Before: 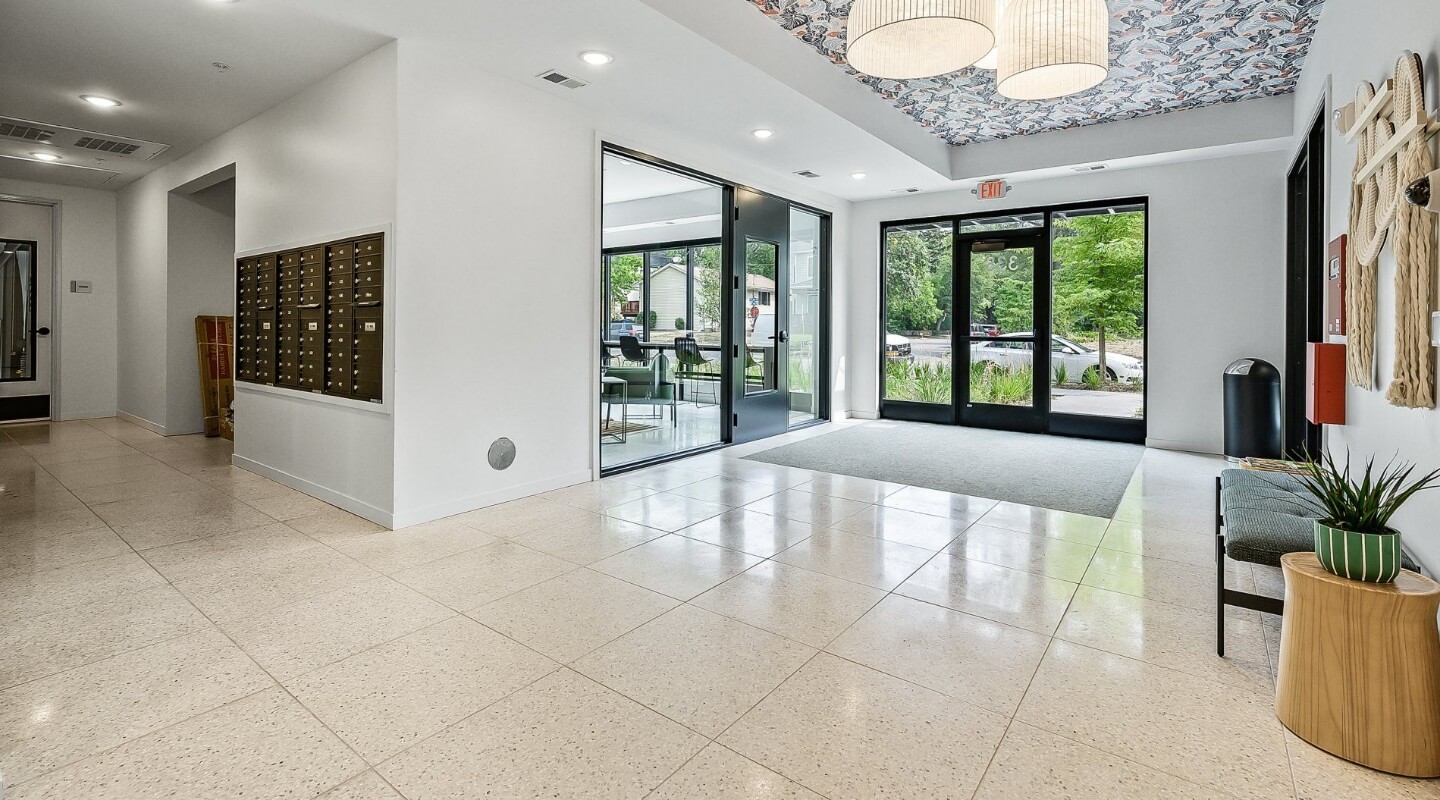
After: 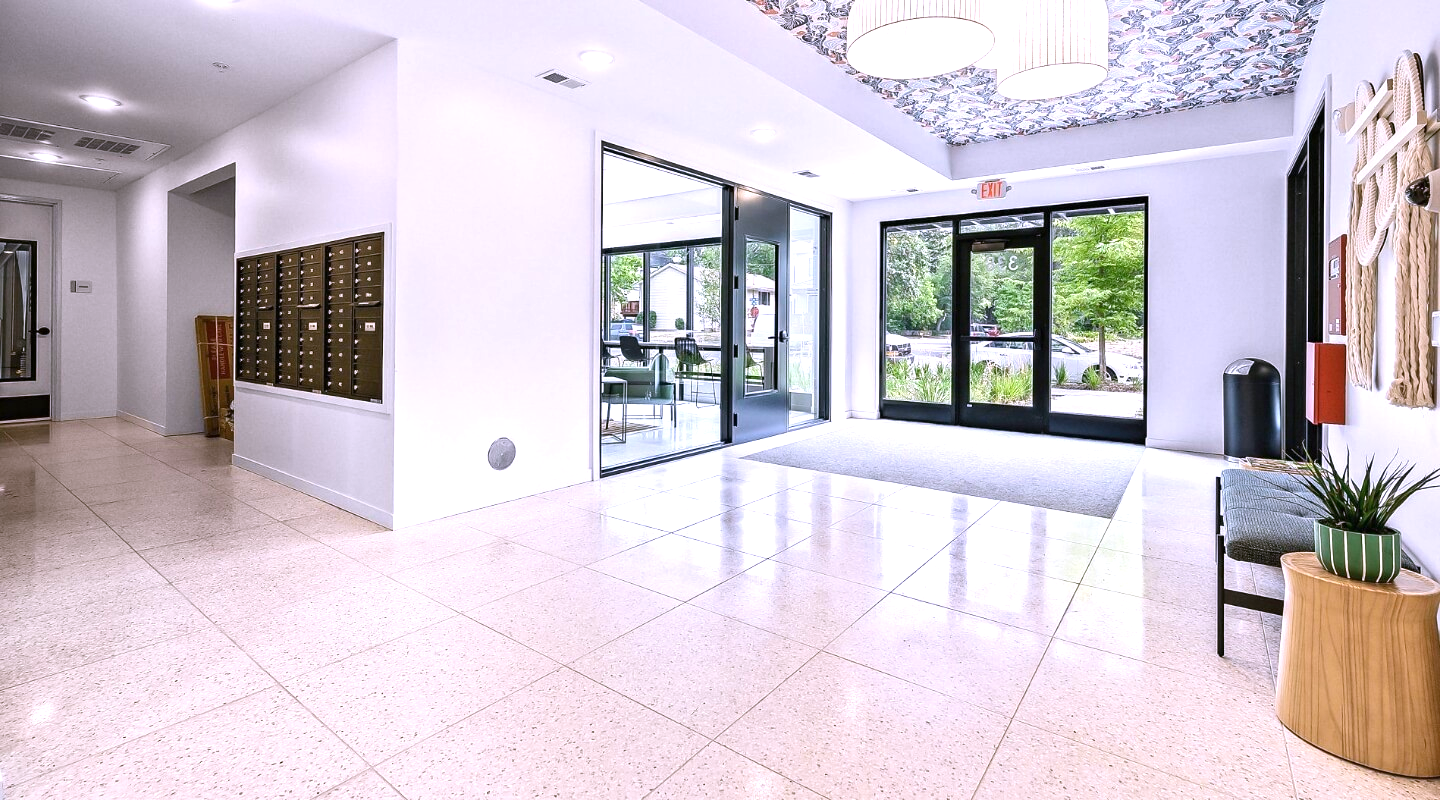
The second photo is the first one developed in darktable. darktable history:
white balance: red 1.042, blue 1.17
exposure: exposure 0.6 EV, compensate highlight preservation false
